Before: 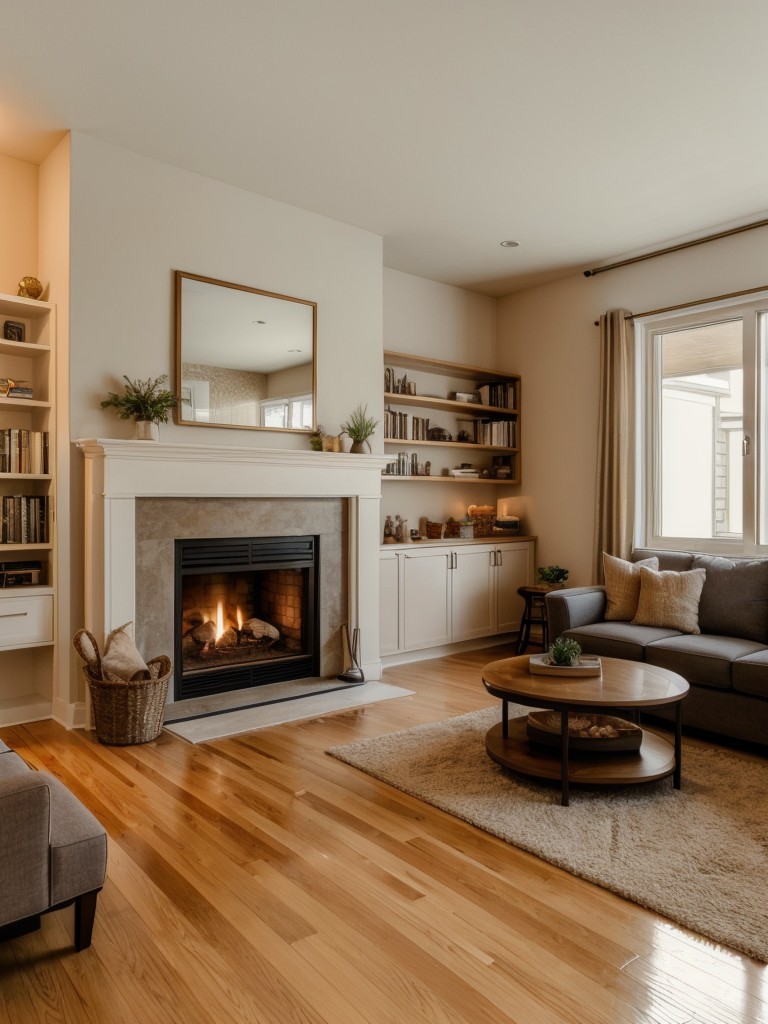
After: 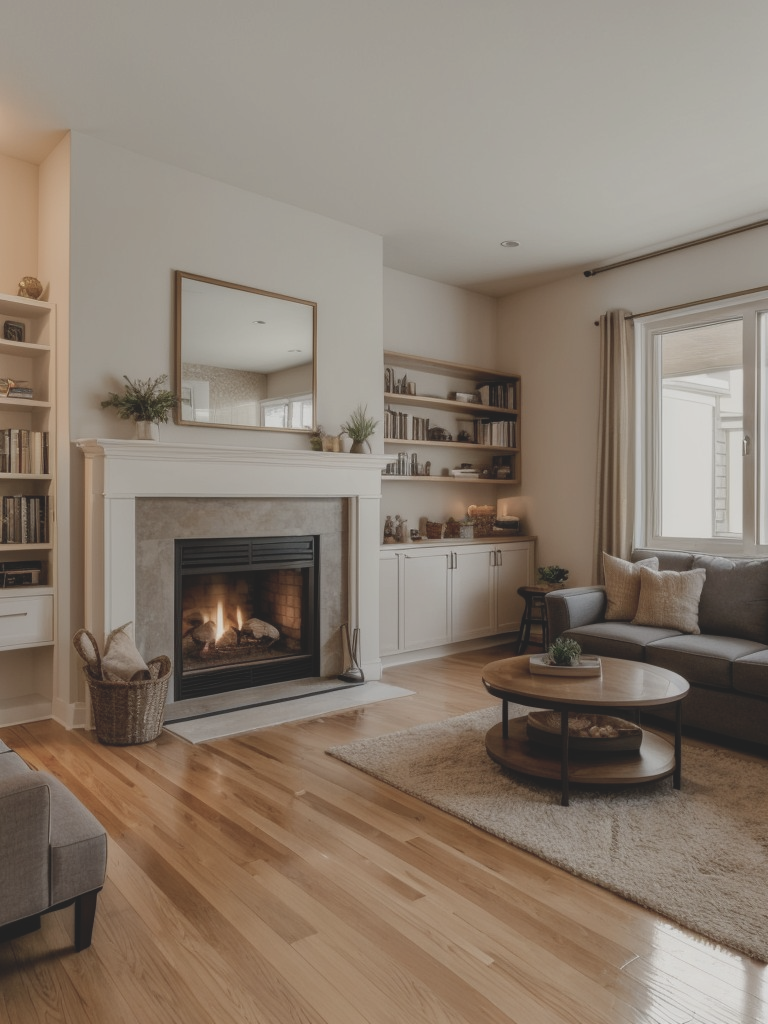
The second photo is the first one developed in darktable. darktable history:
contrast brightness saturation: contrast -0.243, saturation -0.442
